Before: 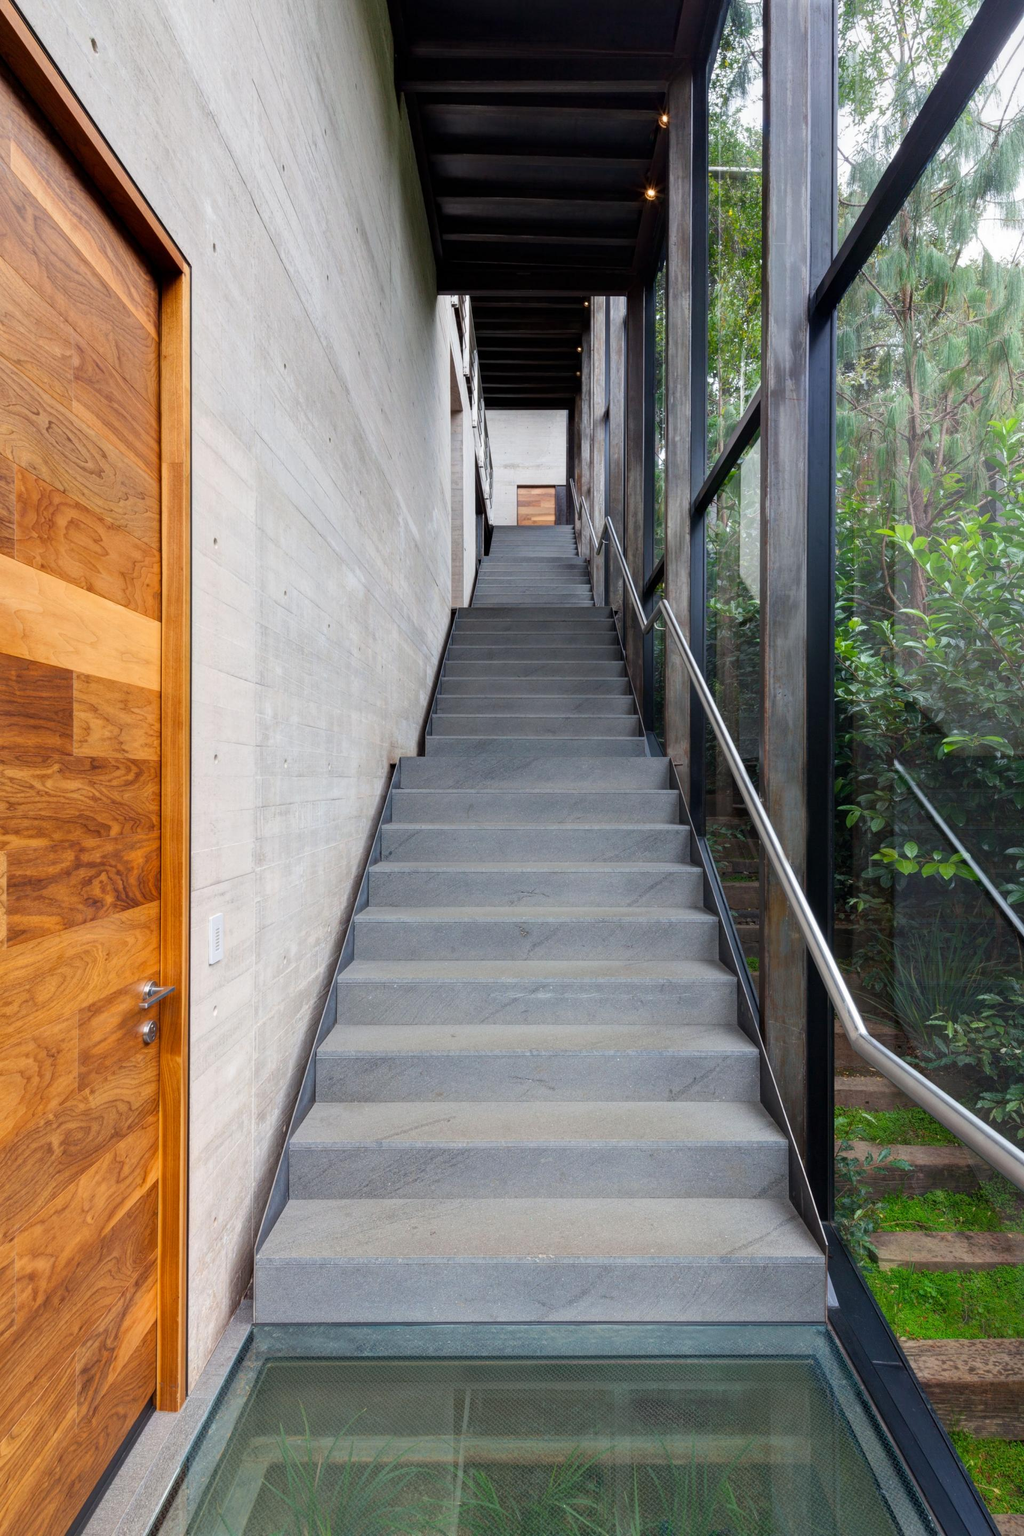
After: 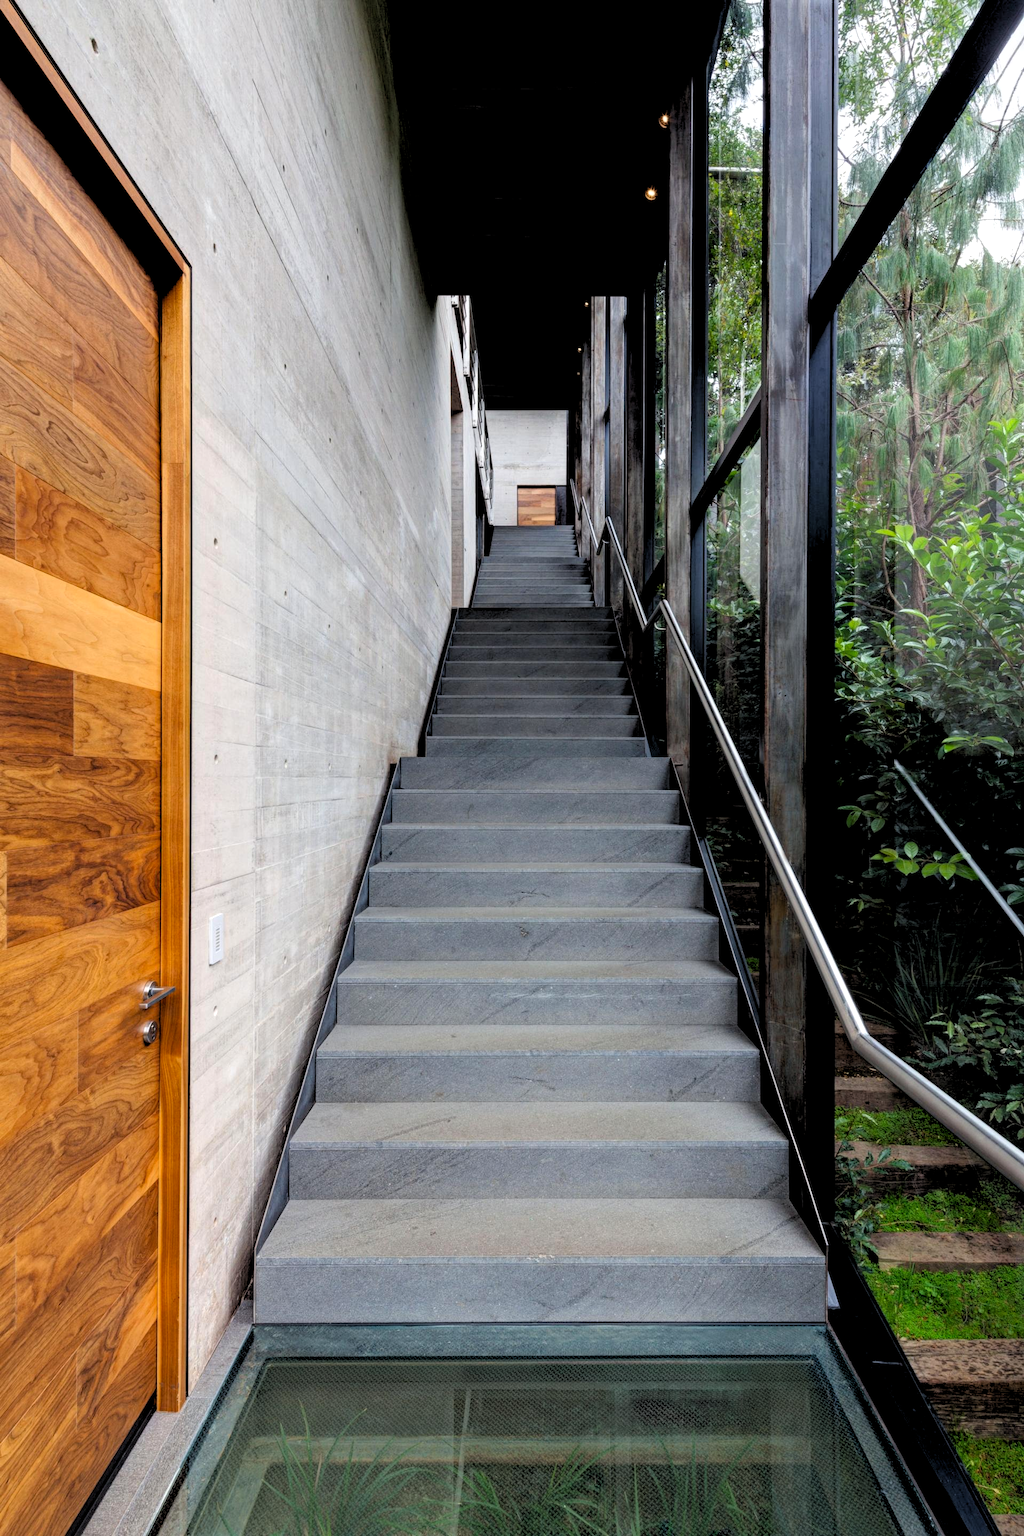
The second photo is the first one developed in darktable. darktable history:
haze removal: compatibility mode true, adaptive false
rgb levels: levels [[0.034, 0.472, 0.904], [0, 0.5, 1], [0, 0.5, 1]]
